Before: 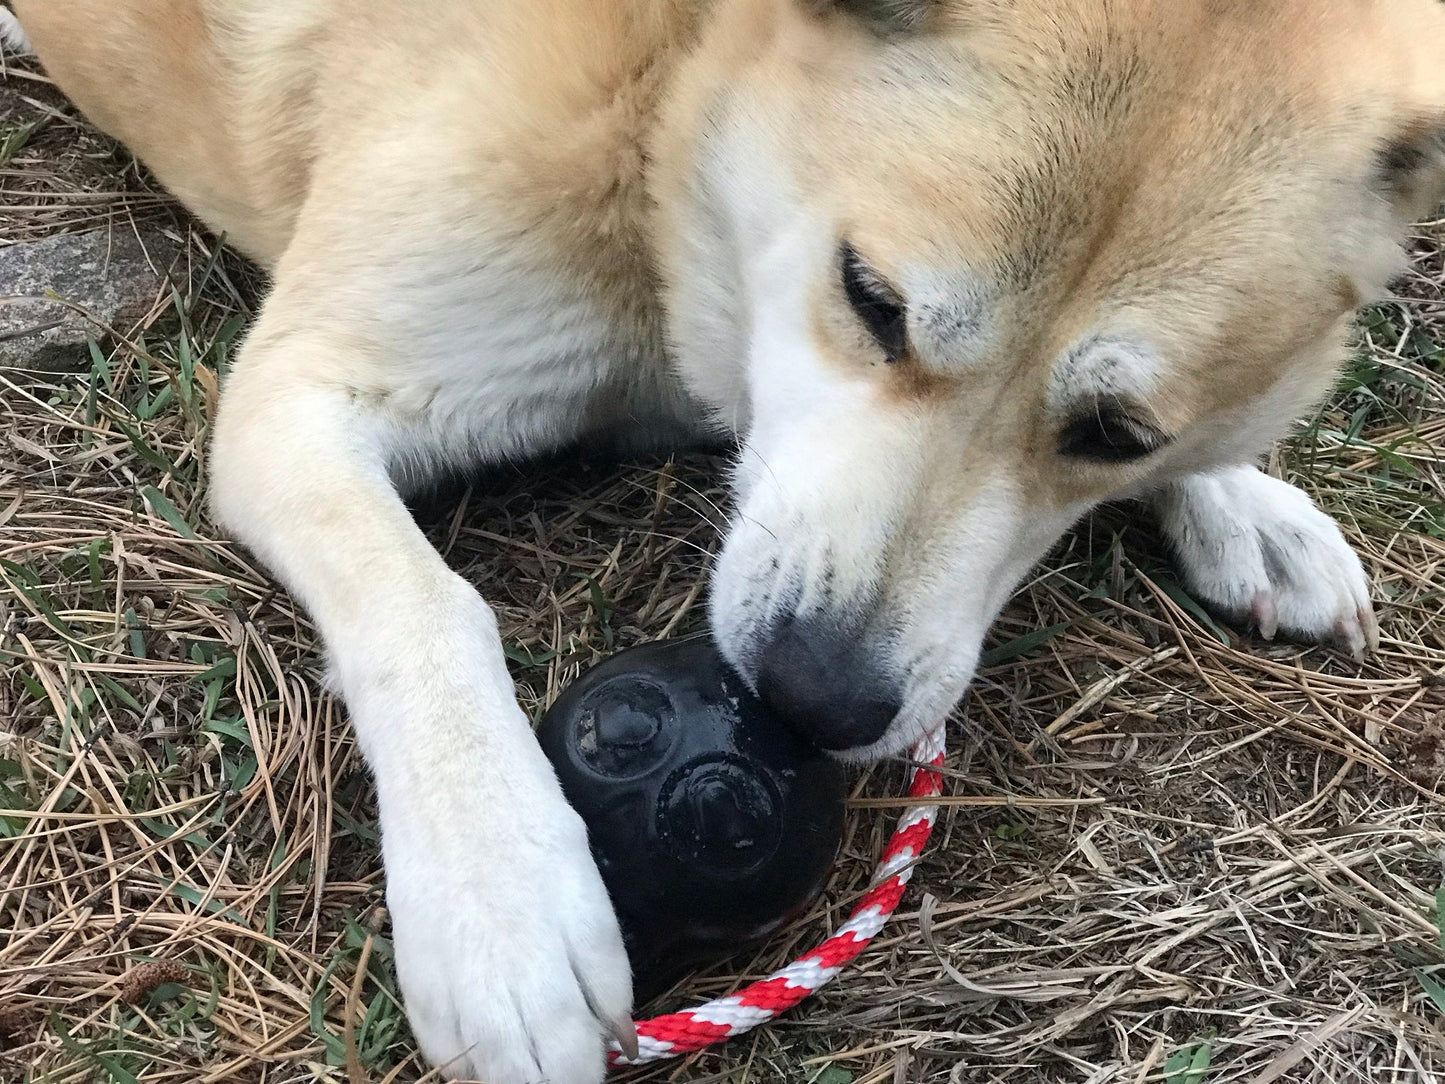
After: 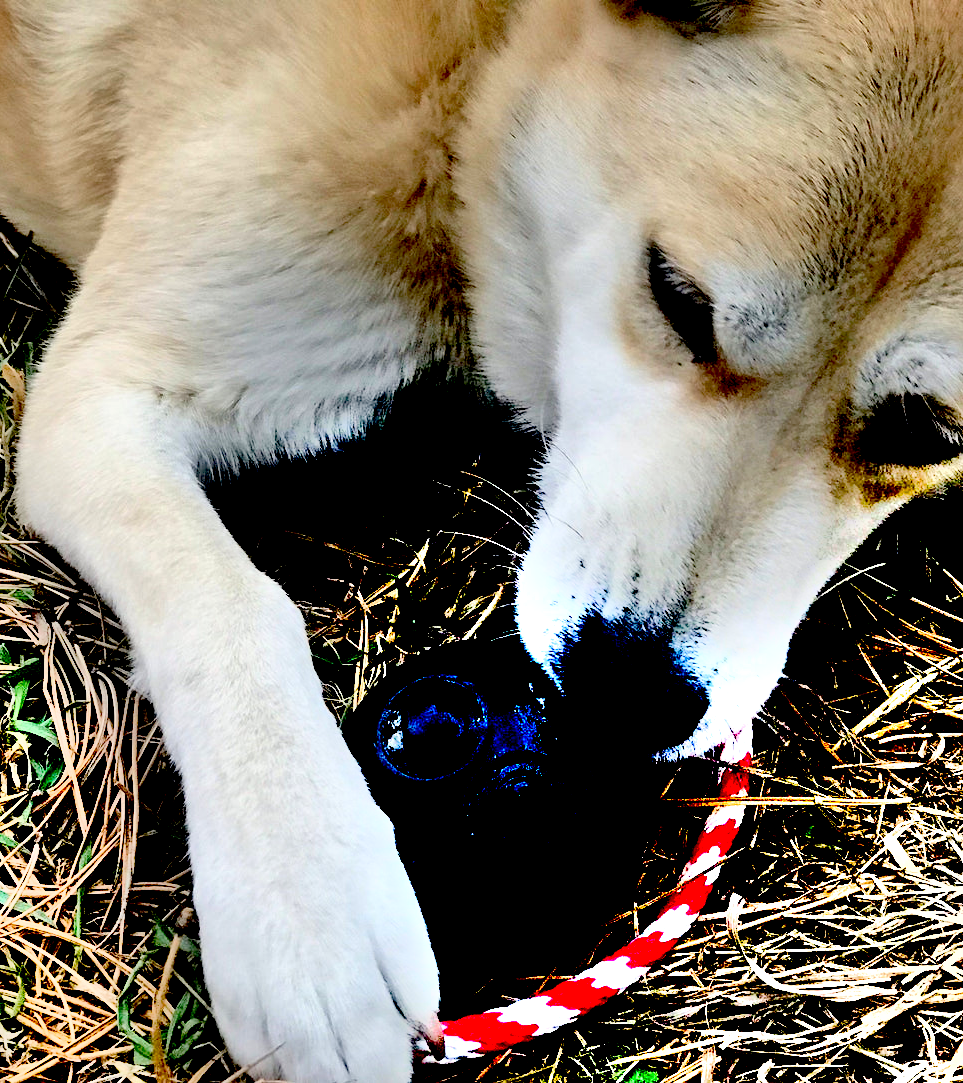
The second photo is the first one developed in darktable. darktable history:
exposure: black level correction 0.1, exposure -0.087 EV, compensate highlight preservation false
shadows and highlights: shadows 60.83, soften with gaussian
crop and rotate: left 13.427%, right 19.928%
